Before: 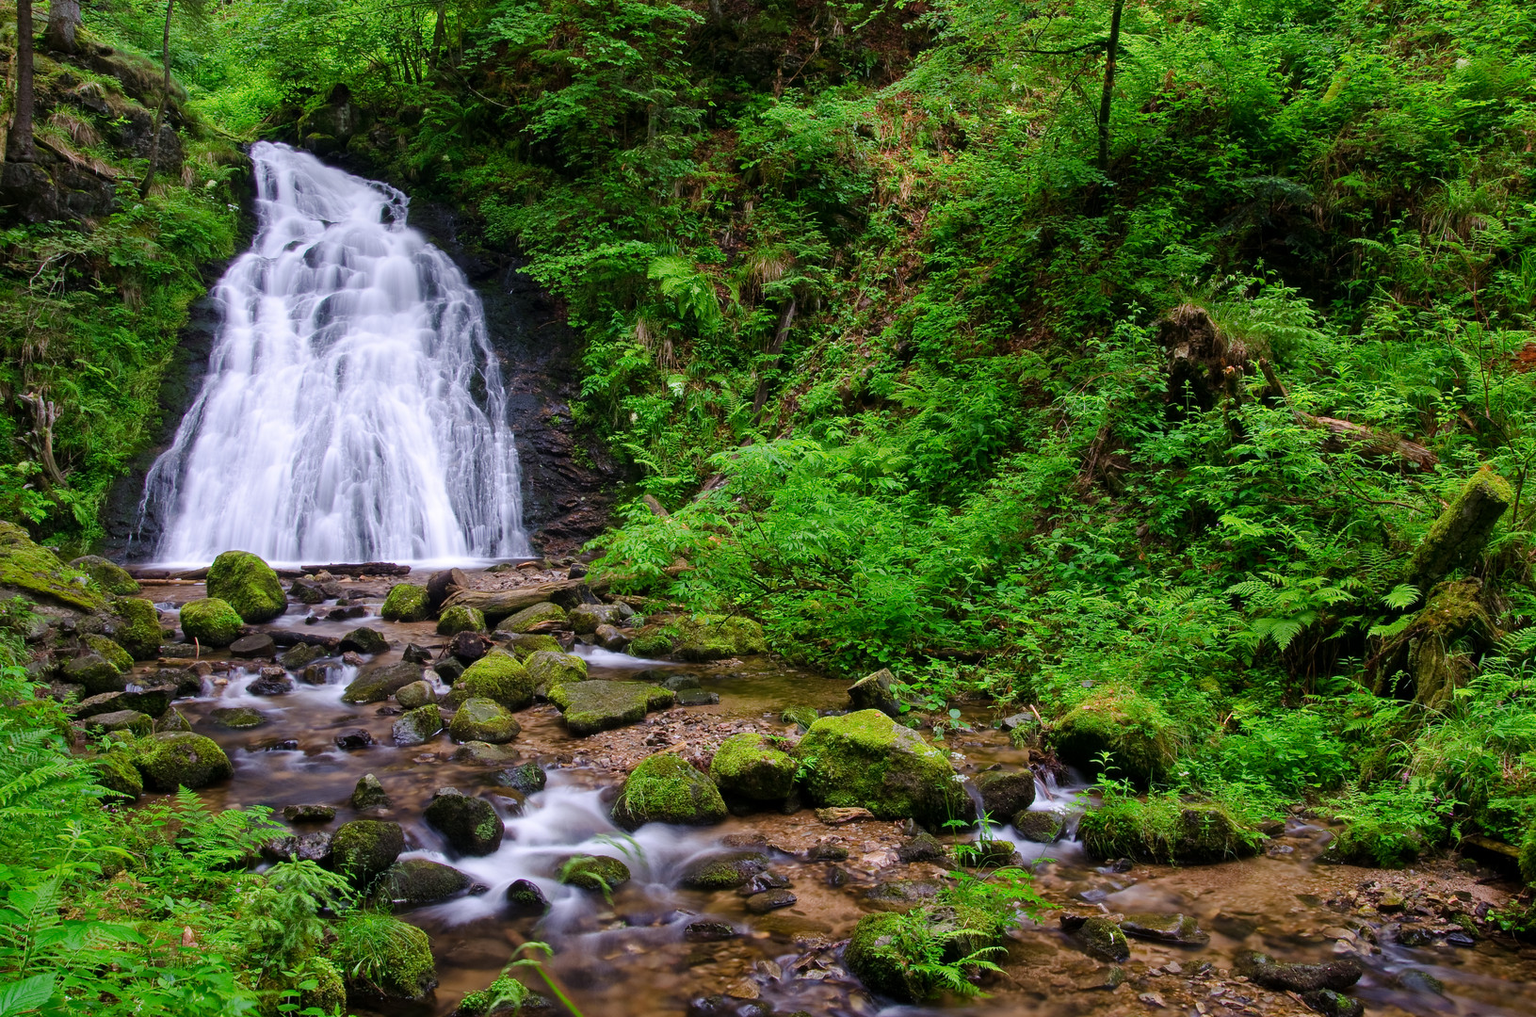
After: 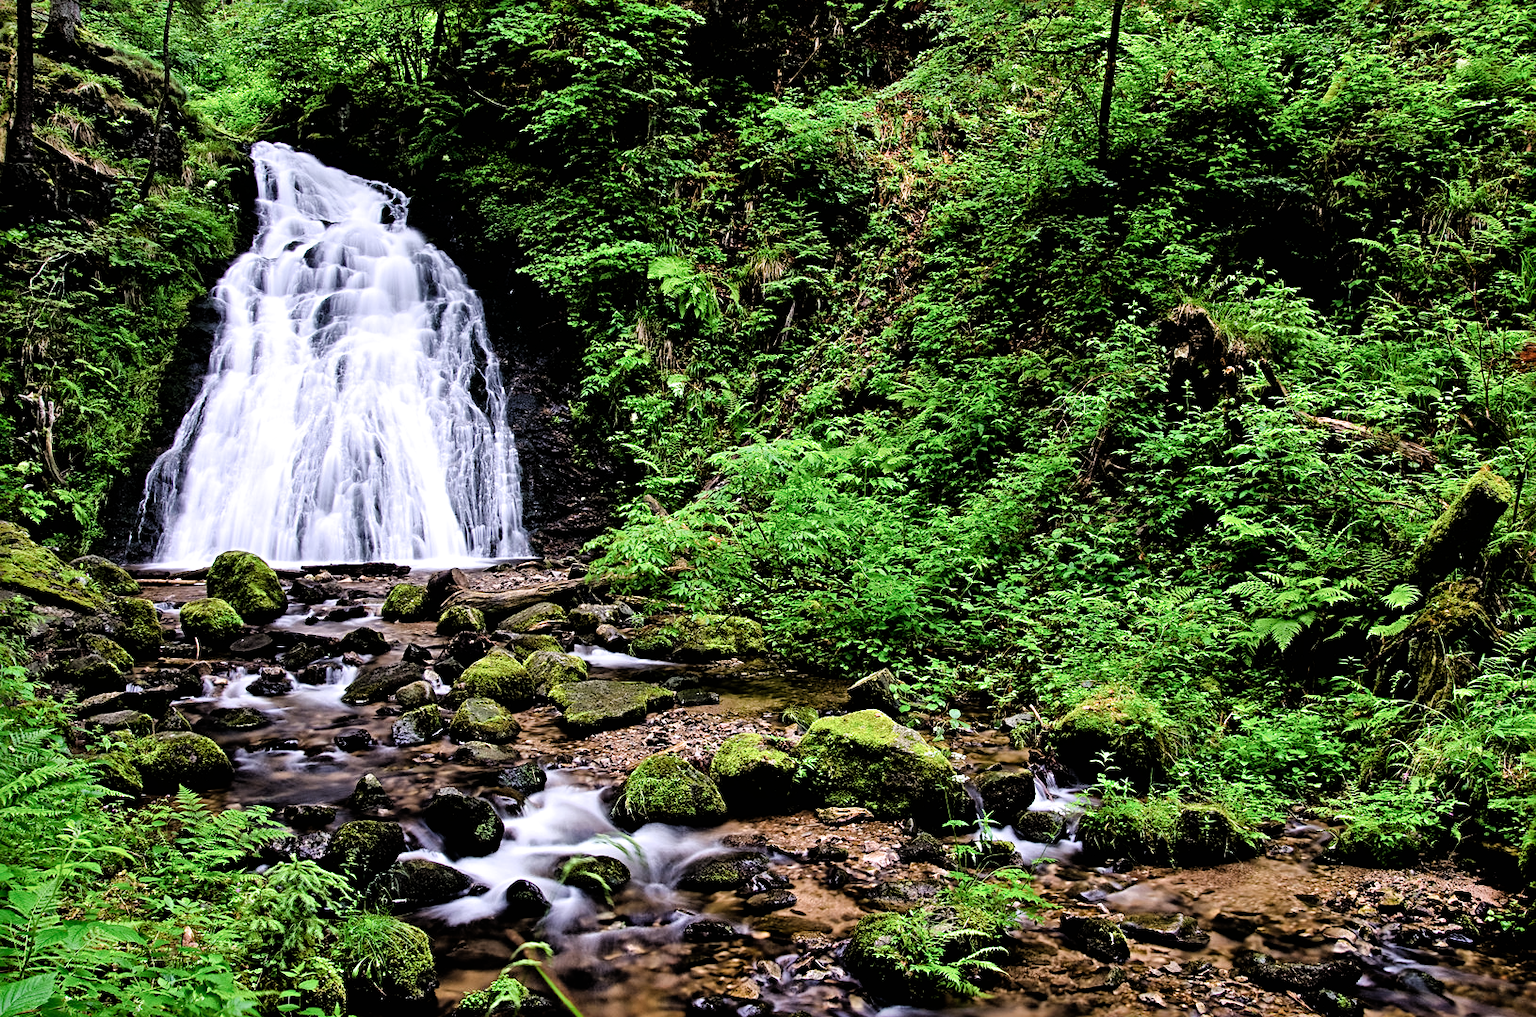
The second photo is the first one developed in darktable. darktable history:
sharpen: radius 3.956
filmic rgb: black relative exposure -3.63 EV, white relative exposure 2.12 EV, threshold 3.02 EV, hardness 3.65, iterations of high-quality reconstruction 0, enable highlight reconstruction true
shadows and highlights: soften with gaussian
